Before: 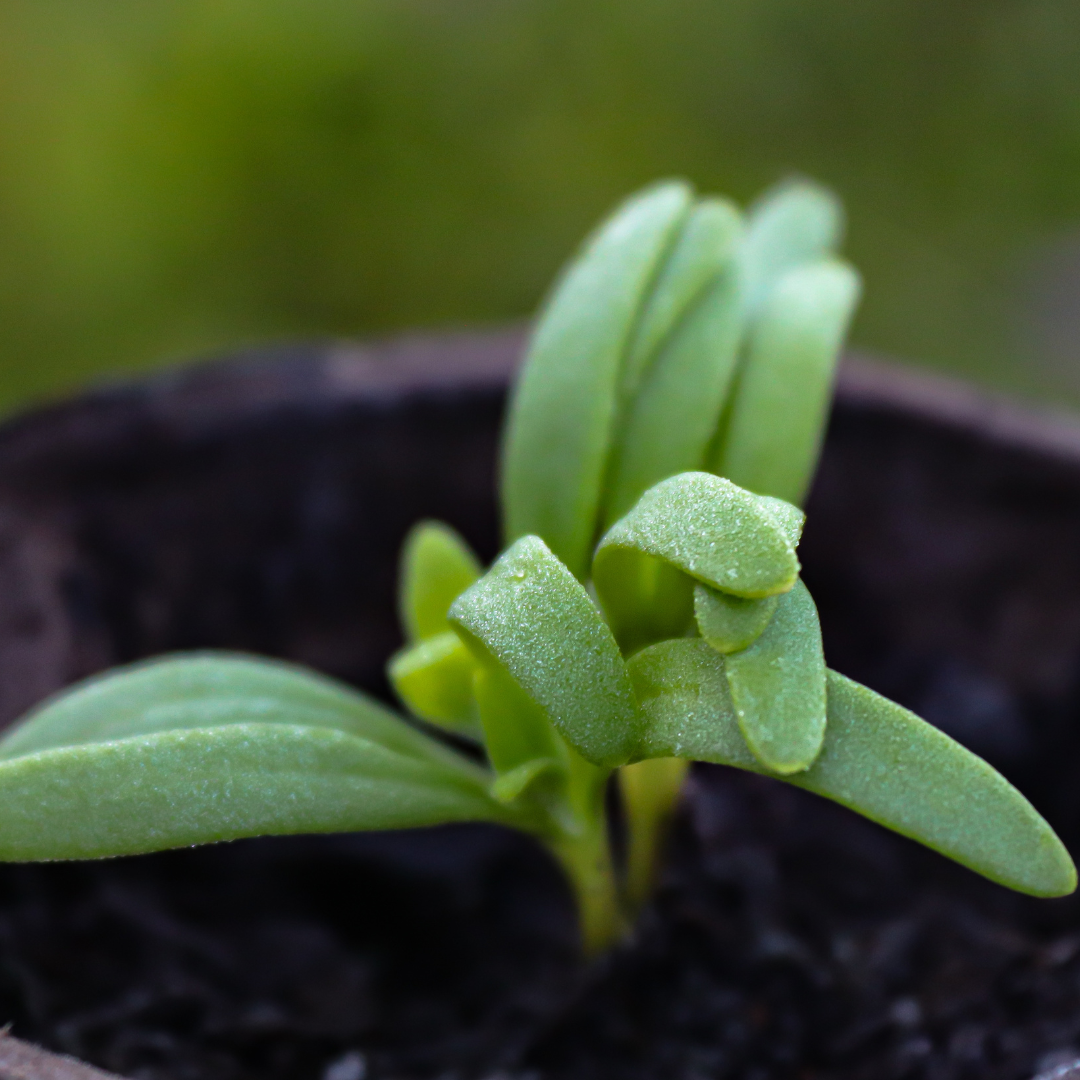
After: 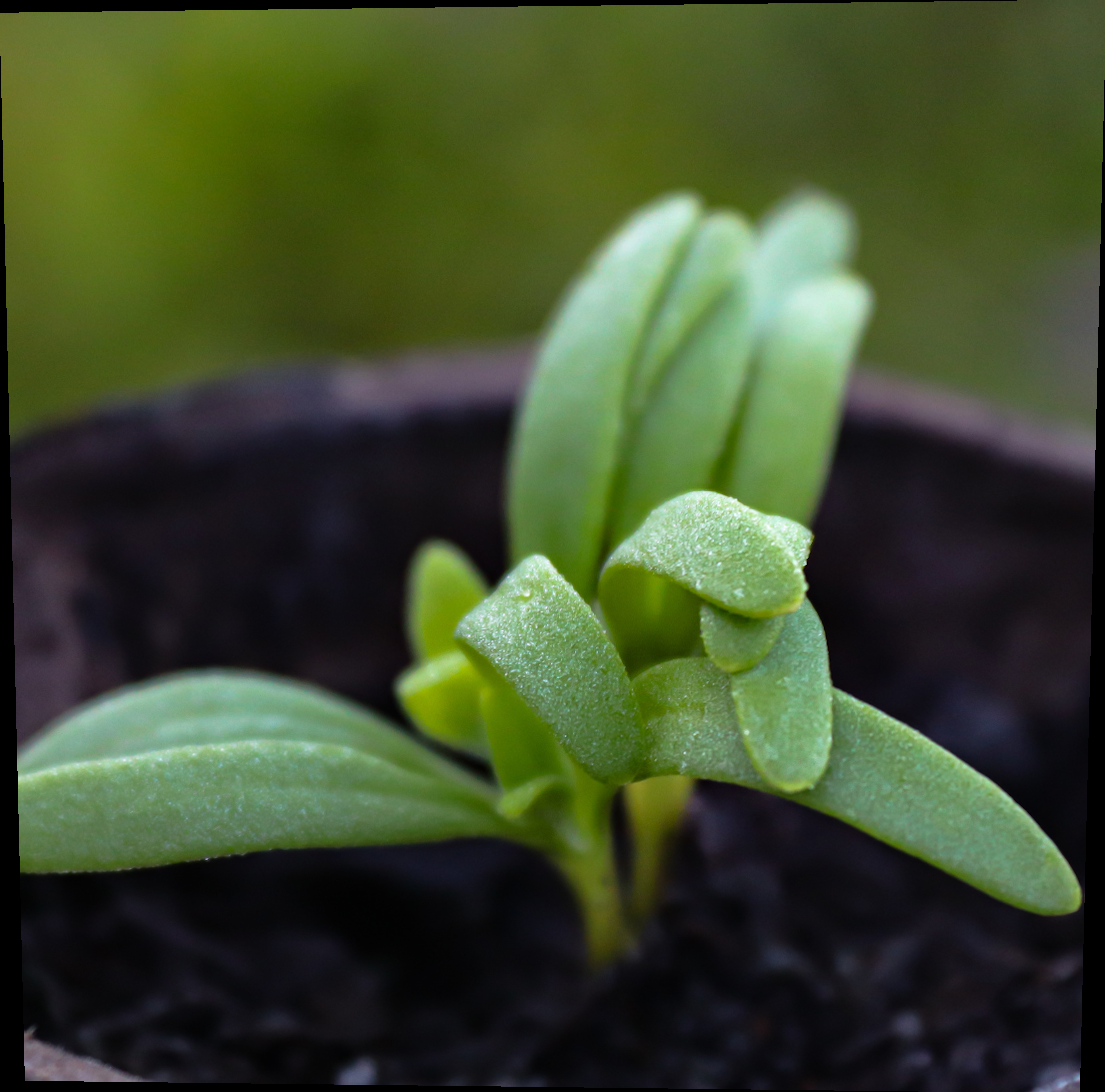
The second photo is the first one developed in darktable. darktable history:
tone equalizer: -8 EV 0.06 EV, smoothing diameter 25%, edges refinement/feathering 10, preserve details guided filter
rotate and perspective: lens shift (vertical) 0.048, lens shift (horizontal) -0.024, automatic cropping off
white balance: emerald 1
